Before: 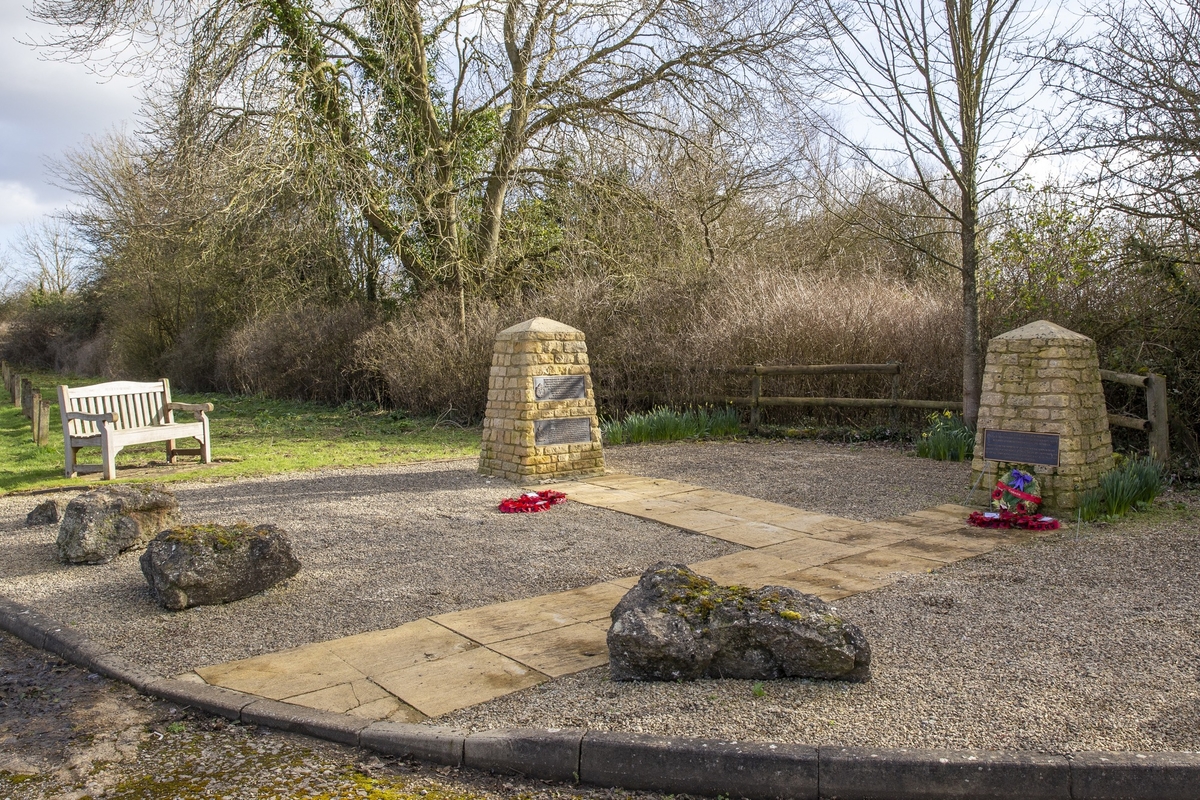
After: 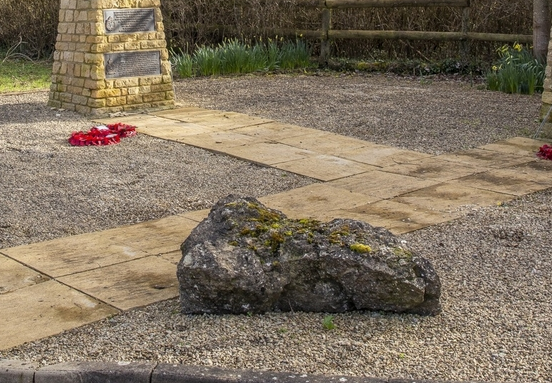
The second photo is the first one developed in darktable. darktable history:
local contrast: detail 110%
crop: left 35.858%, top 45.928%, right 18.136%, bottom 6.076%
